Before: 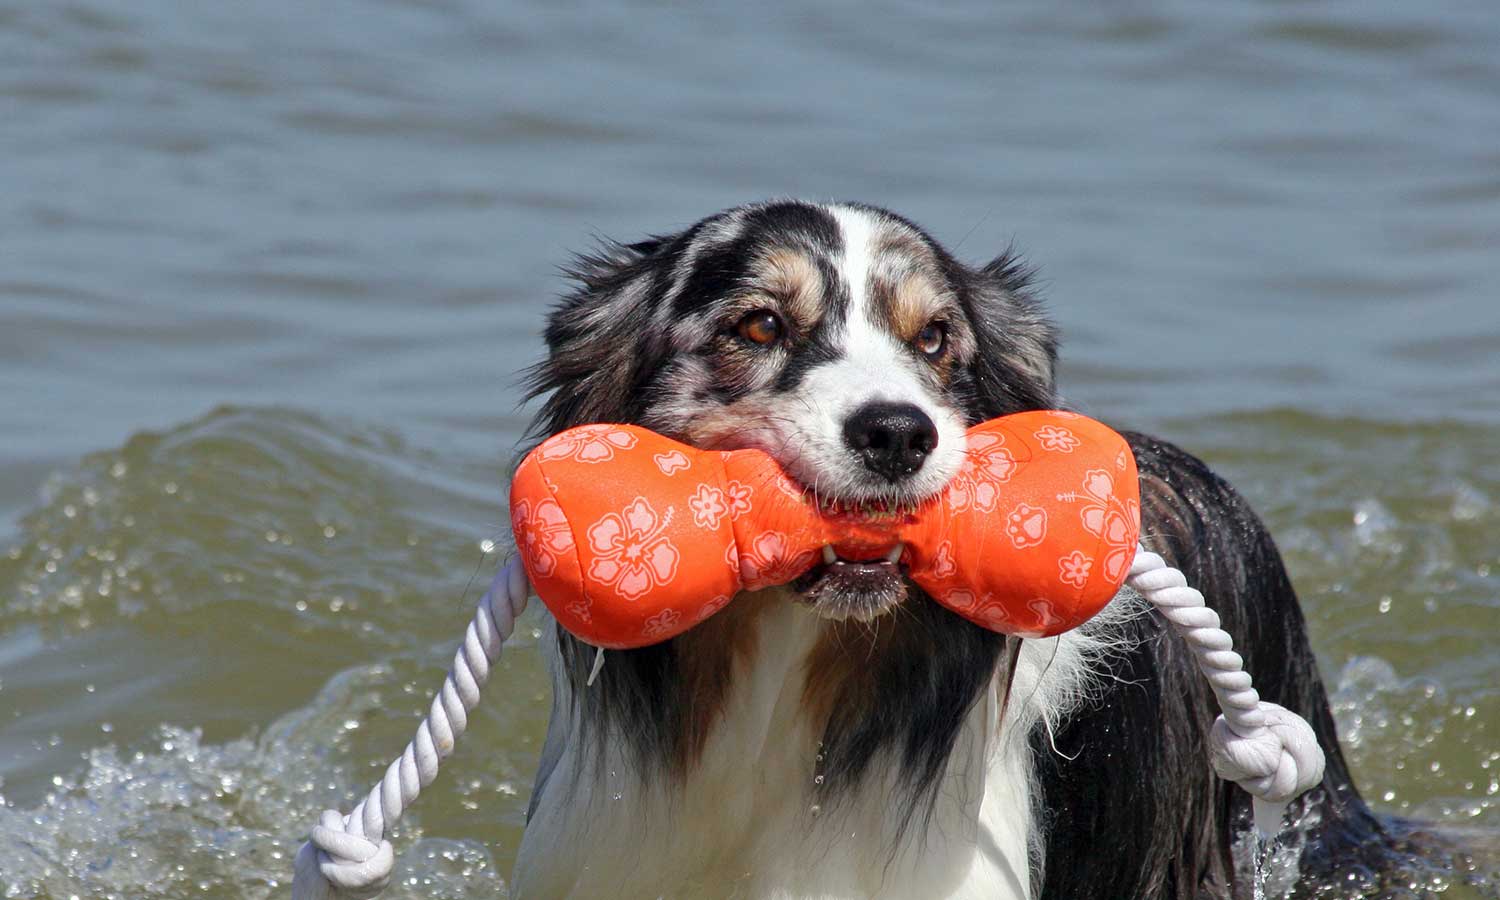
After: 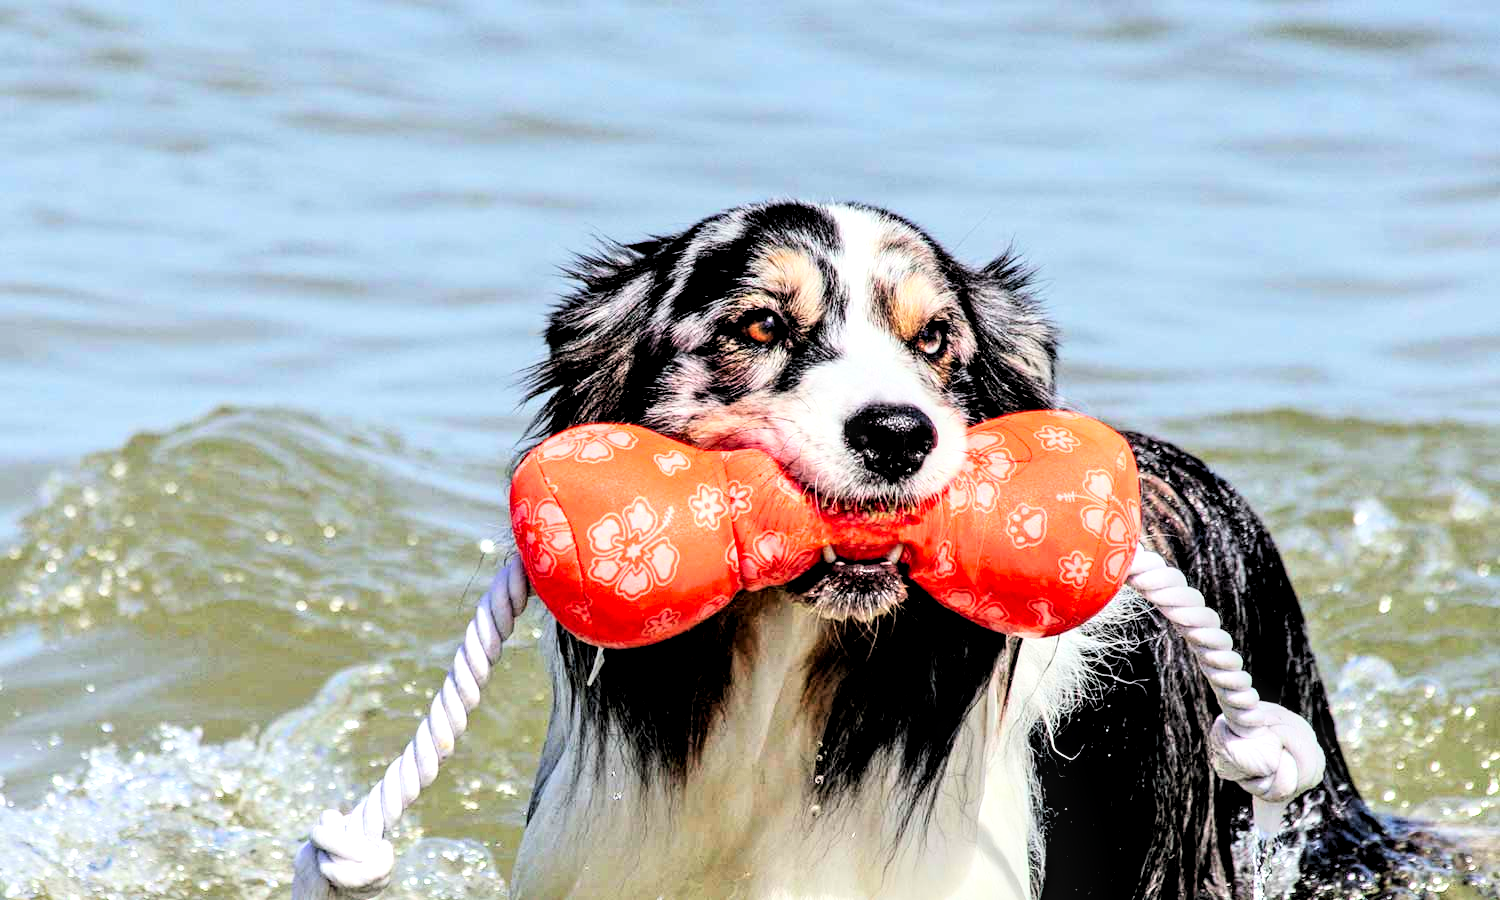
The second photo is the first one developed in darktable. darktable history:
local contrast: highlights 78%, shadows 56%, detail 175%, midtone range 0.432
filmic rgb: black relative exposure -2.85 EV, white relative exposure 4.56 EV, hardness 1.72, contrast 1.257, color science v6 (2022)
contrast brightness saturation: contrast 0.236, brightness 0.25, saturation 0.382
exposure: black level correction 0, exposure 0.698 EV, compensate highlight preservation false
